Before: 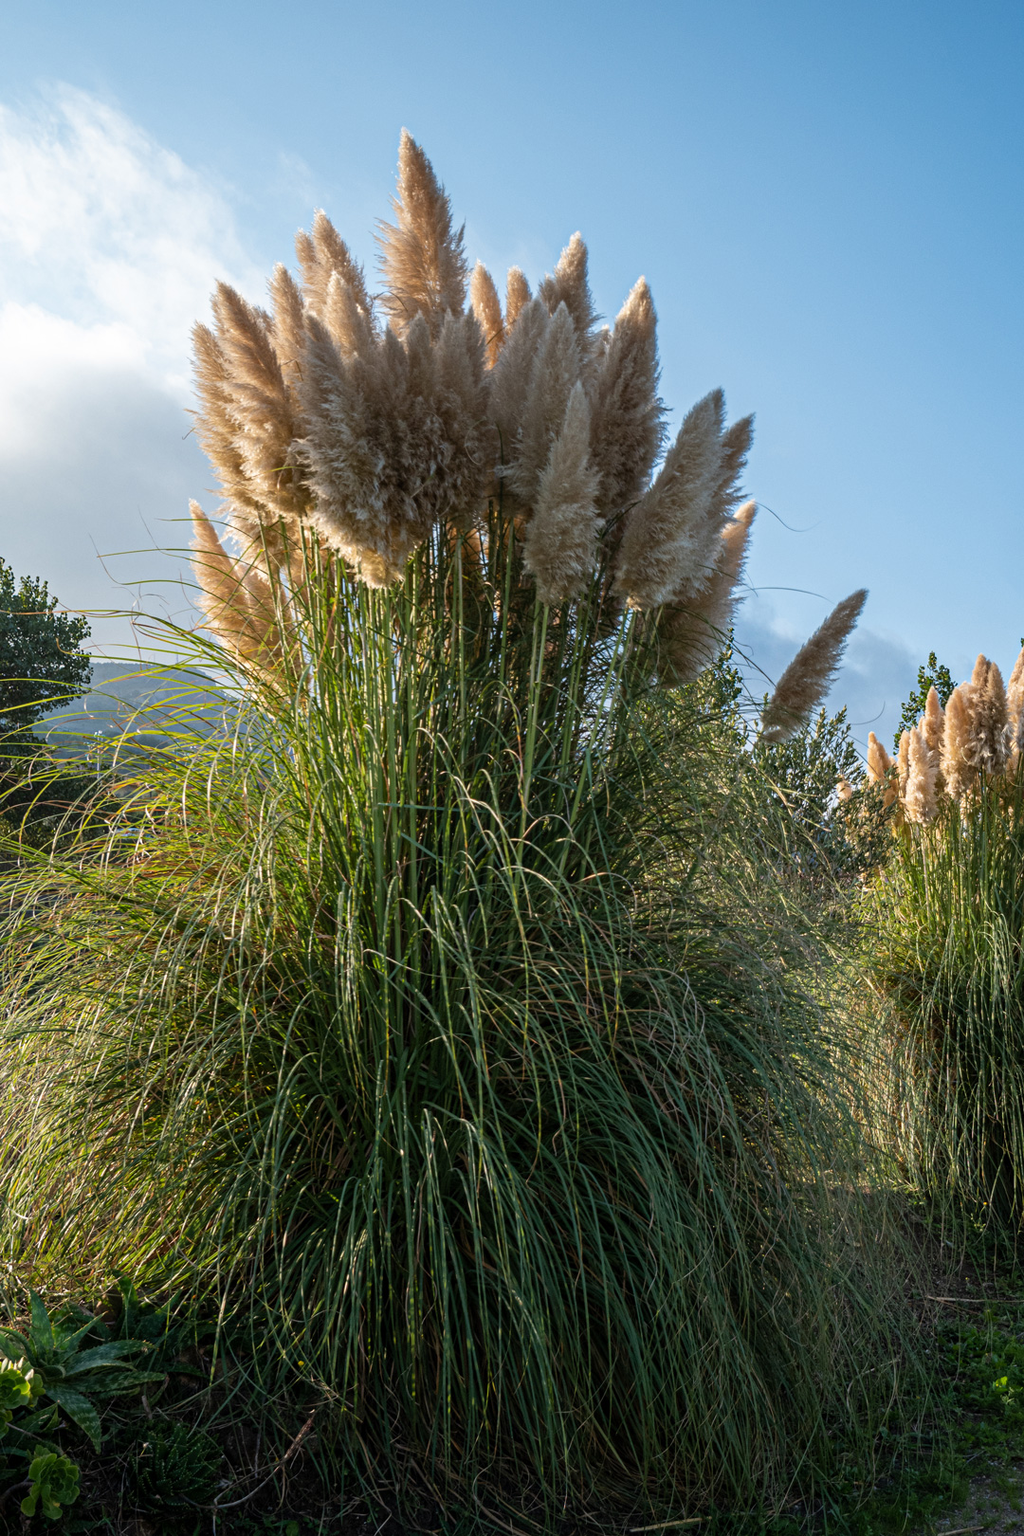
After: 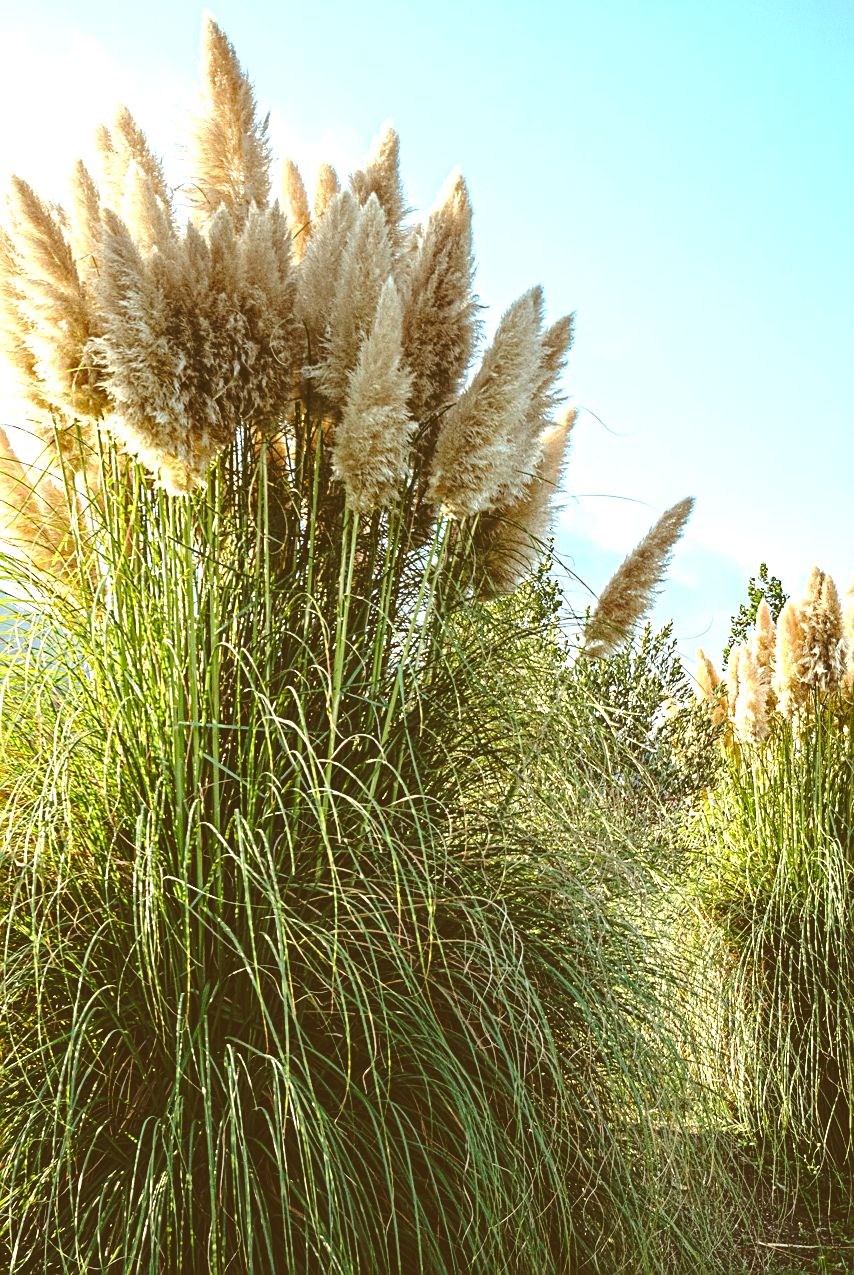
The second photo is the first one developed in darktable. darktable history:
local contrast: highlights 106%, shadows 99%, detail 119%, midtone range 0.2
sharpen: on, module defaults
base curve: curves: ch0 [(0, 0.024) (0.055, 0.065) (0.121, 0.166) (0.236, 0.319) (0.693, 0.726) (1, 1)], preserve colors none
exposure: black level correction 0, exposure 0.953 EV, compensate exposure bias true, compensate highlight preservation false
crop and rotate: left 20.447%, top 7.716%, right 0.393%, bottom 13.542%
color zones: curves: ch1 [(0.077, 0.436) (0.25, 0.5) (0.75, 0.5)]
color correction: highlights a* -5.99, highlights b* 9.36, shadows a* 10.03, shadows b* 23.16
tone equalizer: -8 EV -0.402 EV, -7 EV -0.39 EV, -6 EV -0.302 EV, -5 EV -0.182 EV, -3 EV 0.199 EV, -2 EV 0.363 EV, -1 EV 0.411 EV, +0 EV 0.446 EV, smoothing 1
